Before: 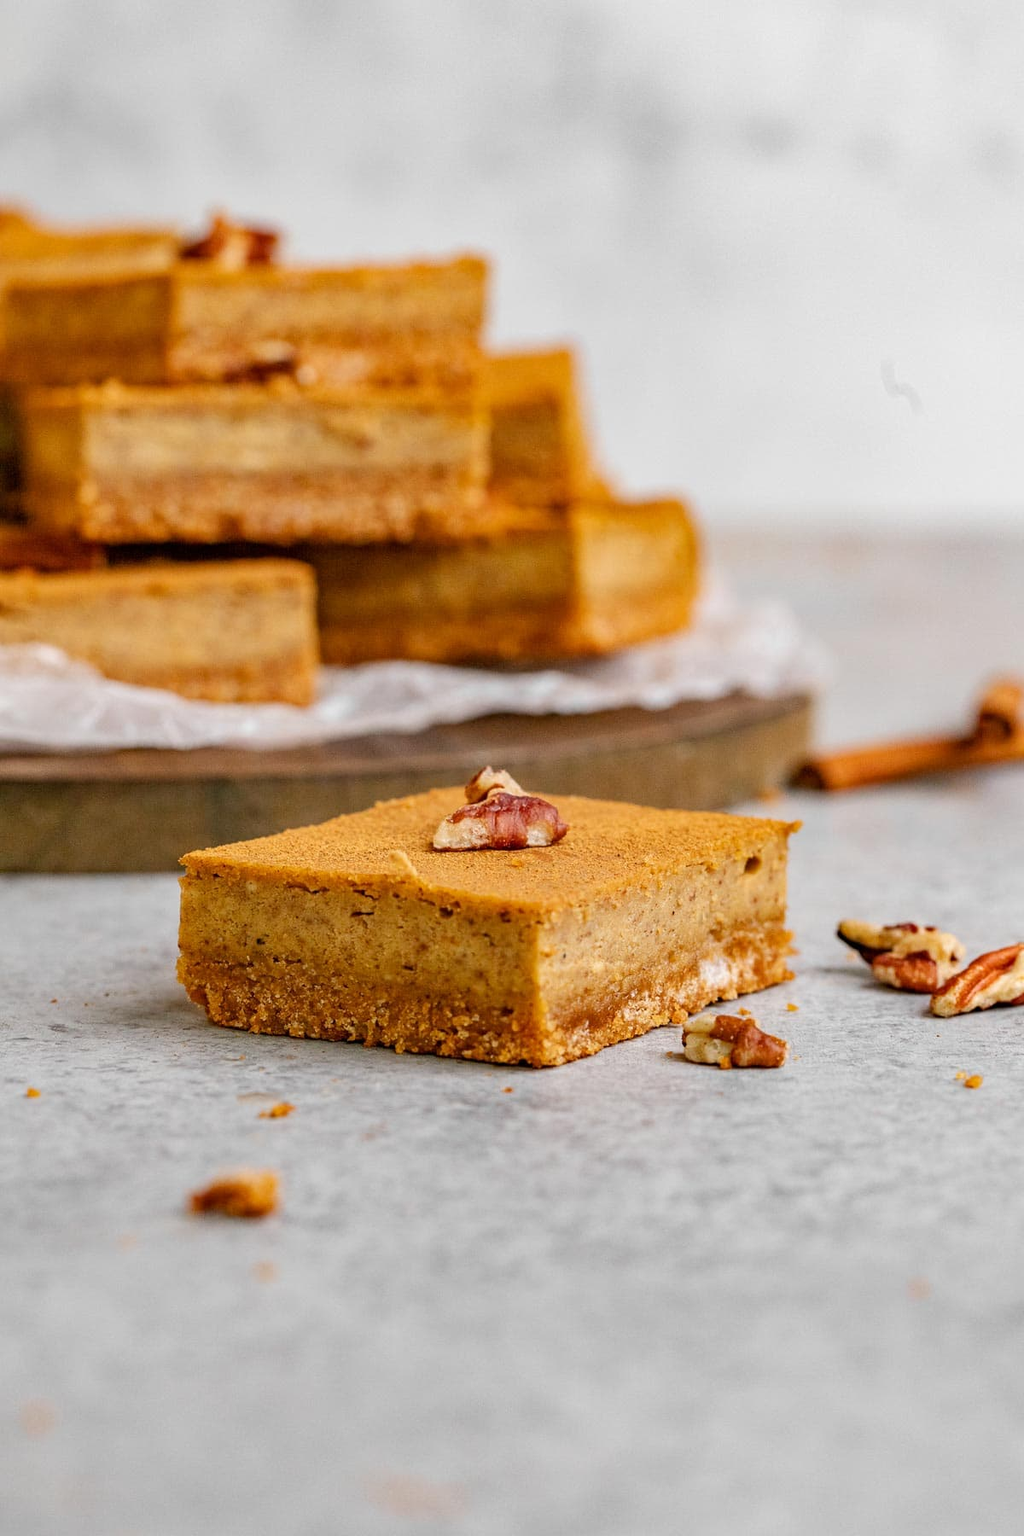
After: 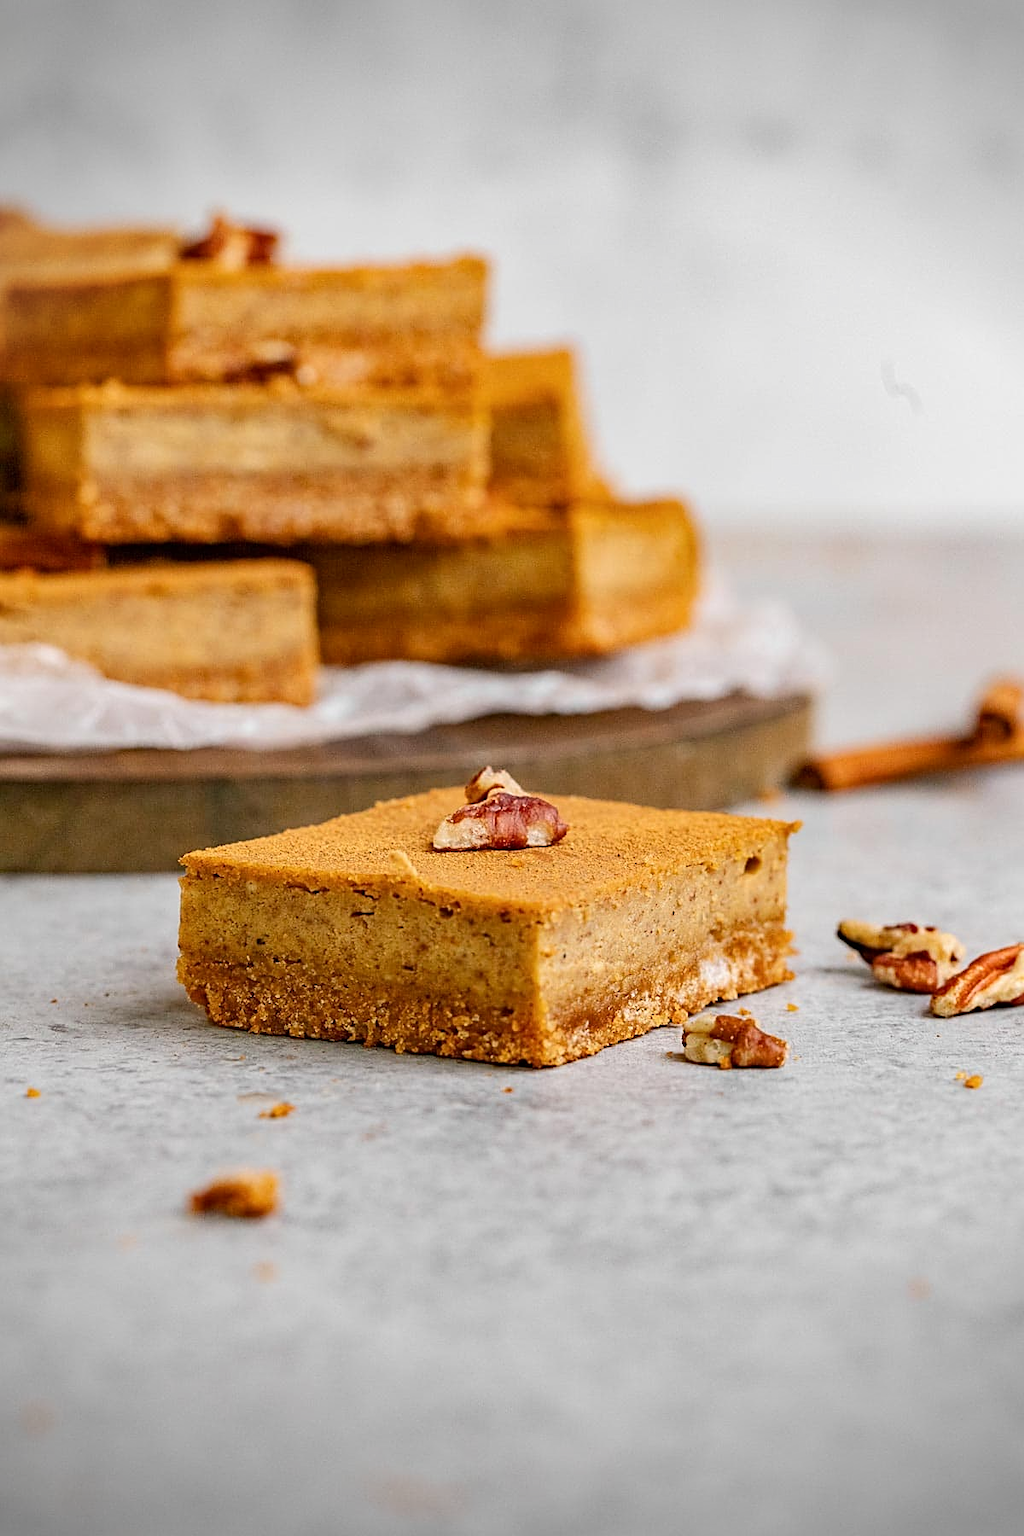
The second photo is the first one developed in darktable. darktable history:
vignetting: fall-off start 88.62%, fall-off radius 43.15%, width/height ratio 1.156
sharpen: amount 0.466
tone curve: curves: ch0 [(0, 0) (0.265, 0.253) (0.732, 0.751) (1, 1)], color space Lab, independent channels, preserve colors none
